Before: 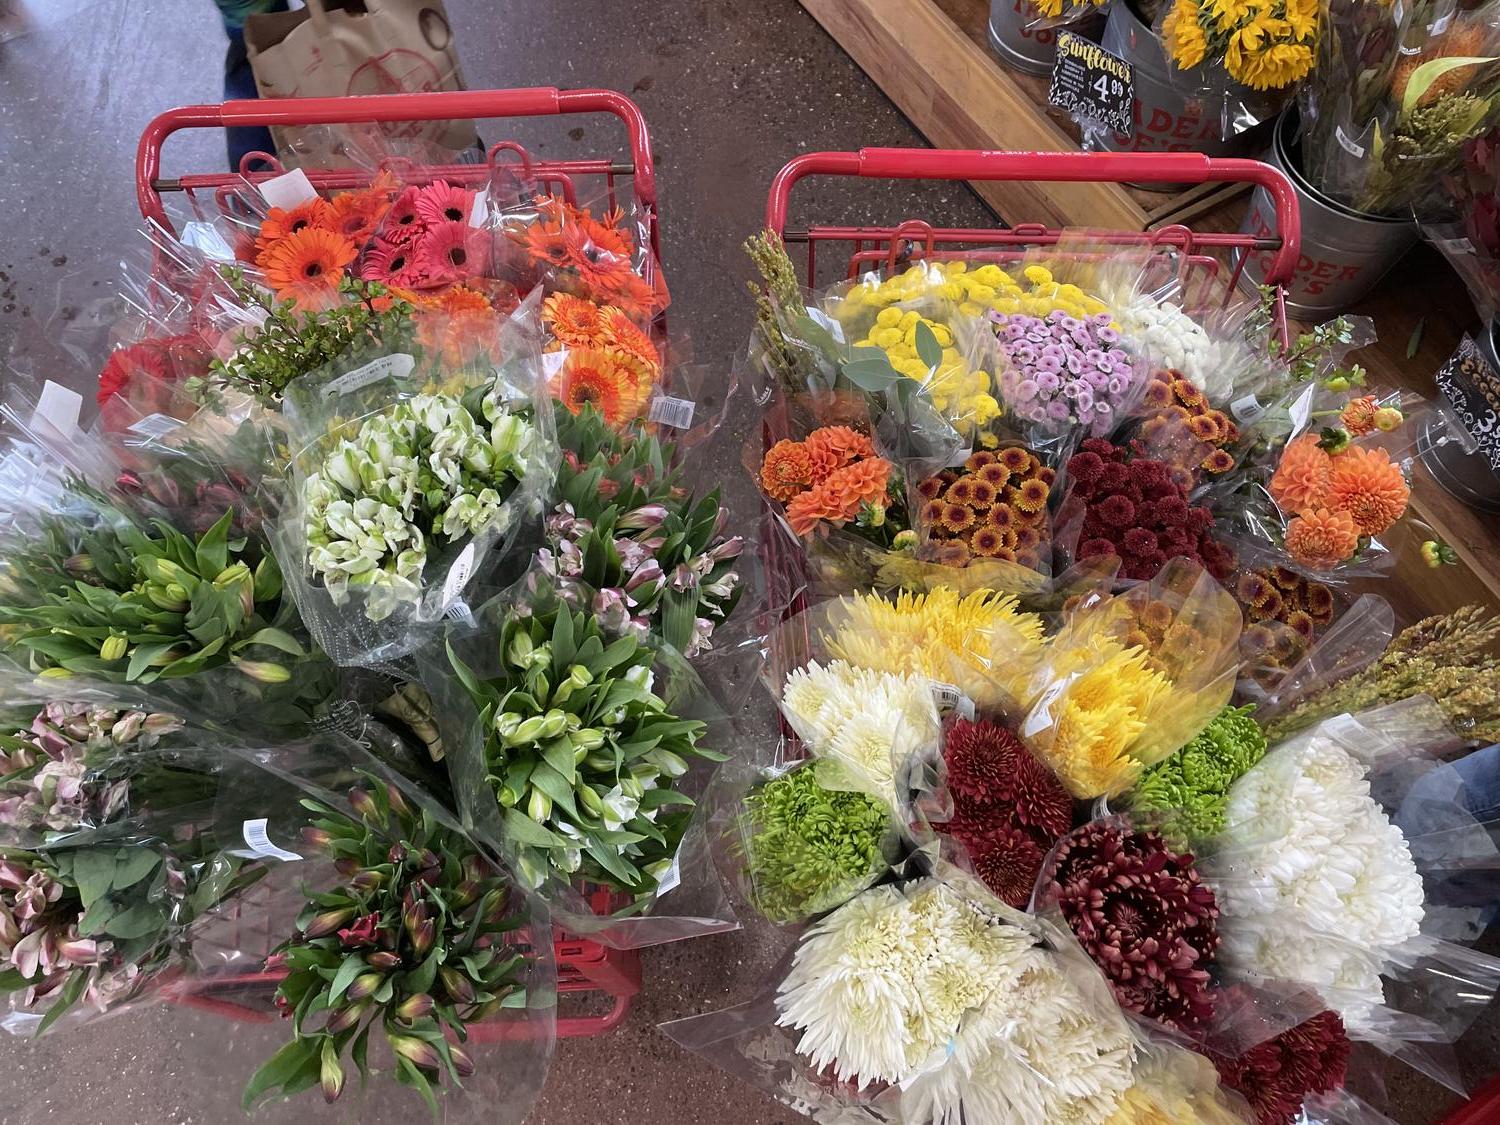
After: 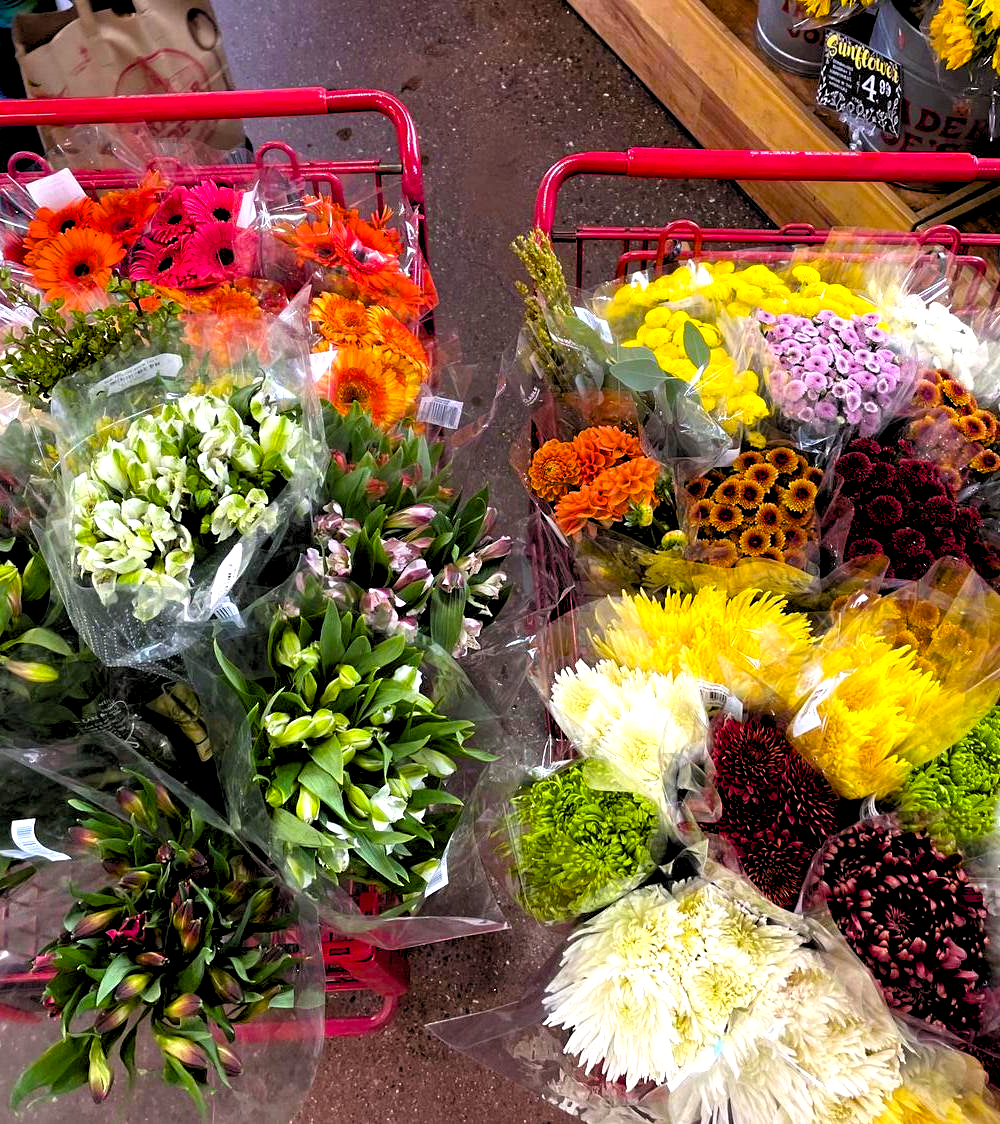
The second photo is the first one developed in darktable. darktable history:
crop and rotate: left 15.546%, right 17.787%
rgb levels: levels [[0.013, 0.434, 0.89], [0, 0.5, 1], [0, 0.5, 1]]
color balance rgb: linear chroma grading › global chroma 9%, perceptual saturation grading › global saturation 36%, perceptual saturation grading › shadows 35%, perceptual brilliance grading › global brilliance 15%, perceptual brilliance grading › shadows -35%, global vibrance 15%
